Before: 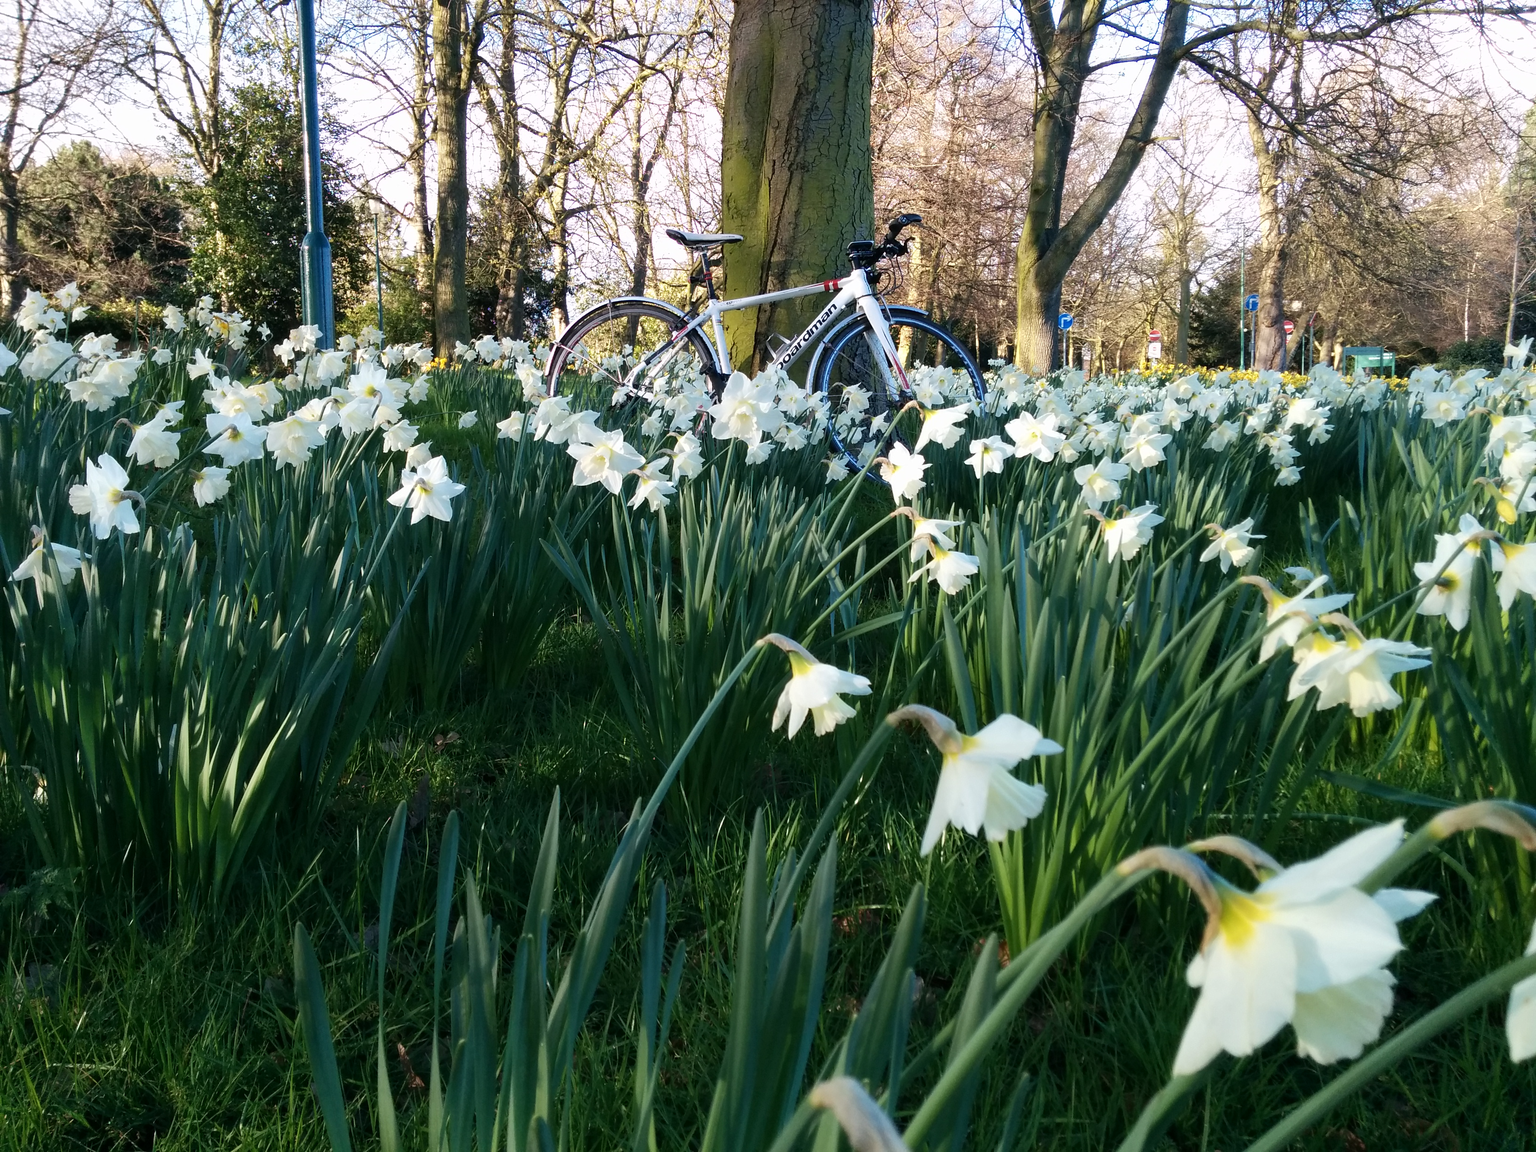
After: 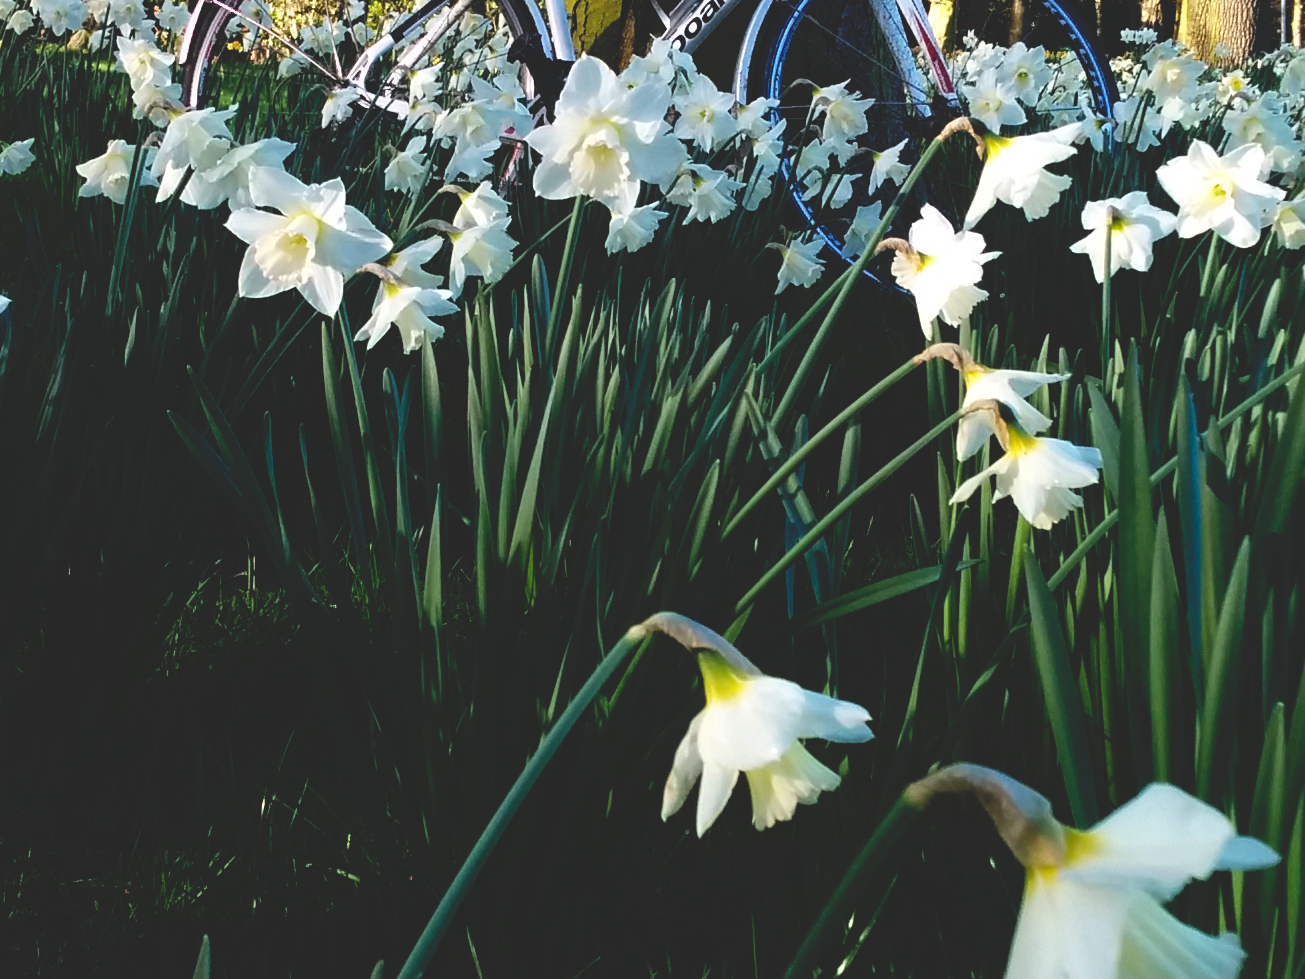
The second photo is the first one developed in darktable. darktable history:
crop: left 30%, top 30%, right 30%, bottom 30%
haze removal: compatibility mode true, adaptive false
base curve: curves: ch0 [(0, 0.02) (0.083, 0.036) (1, 1)], preserve colors none
